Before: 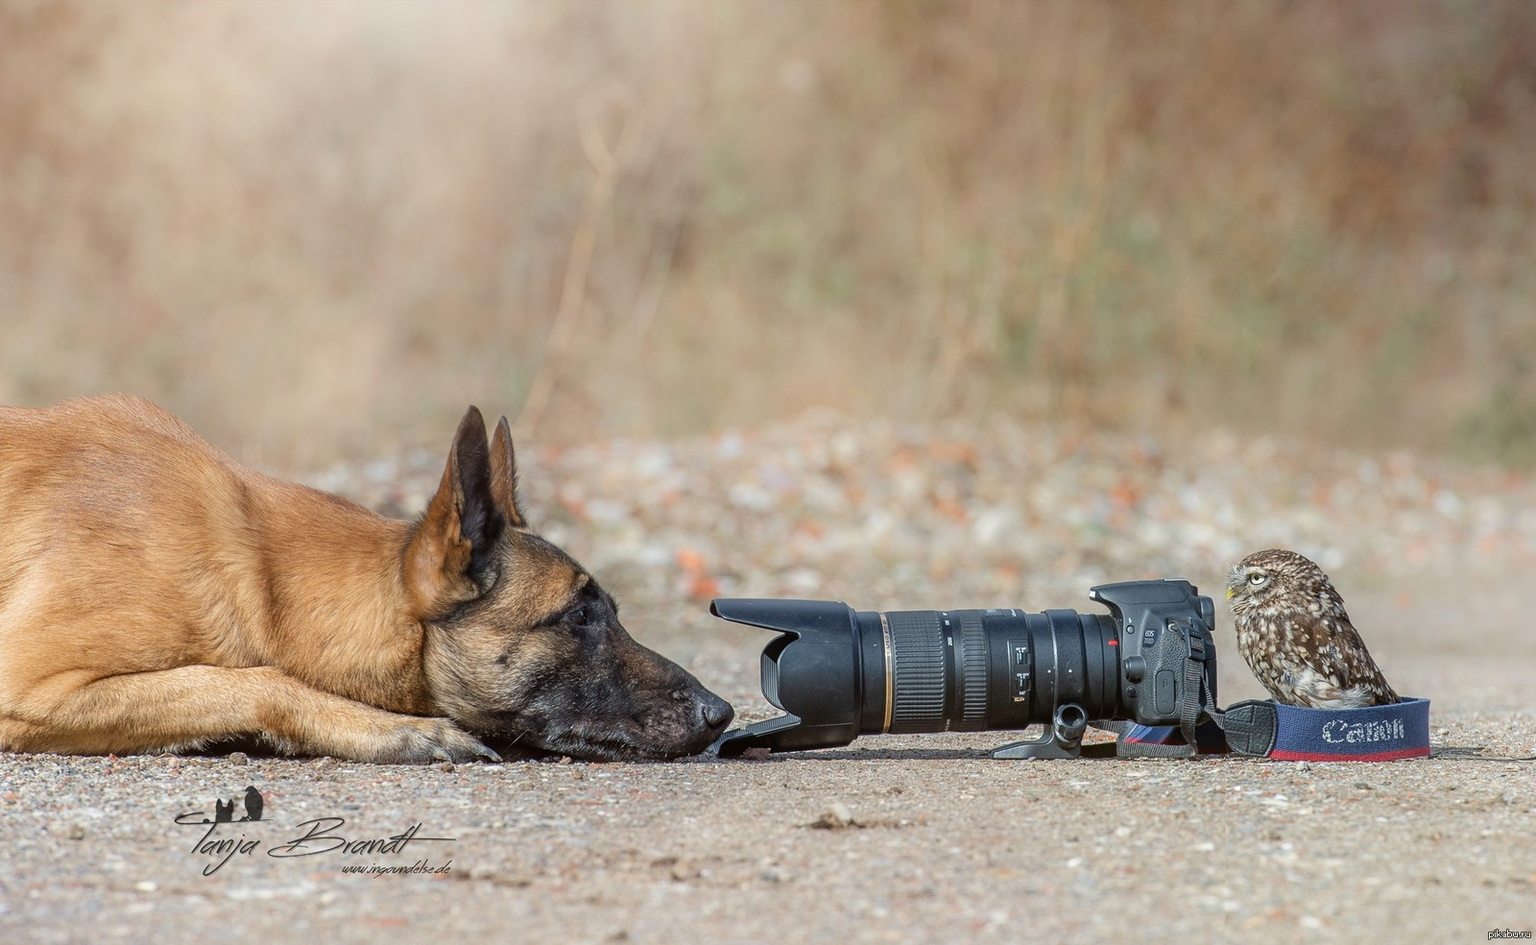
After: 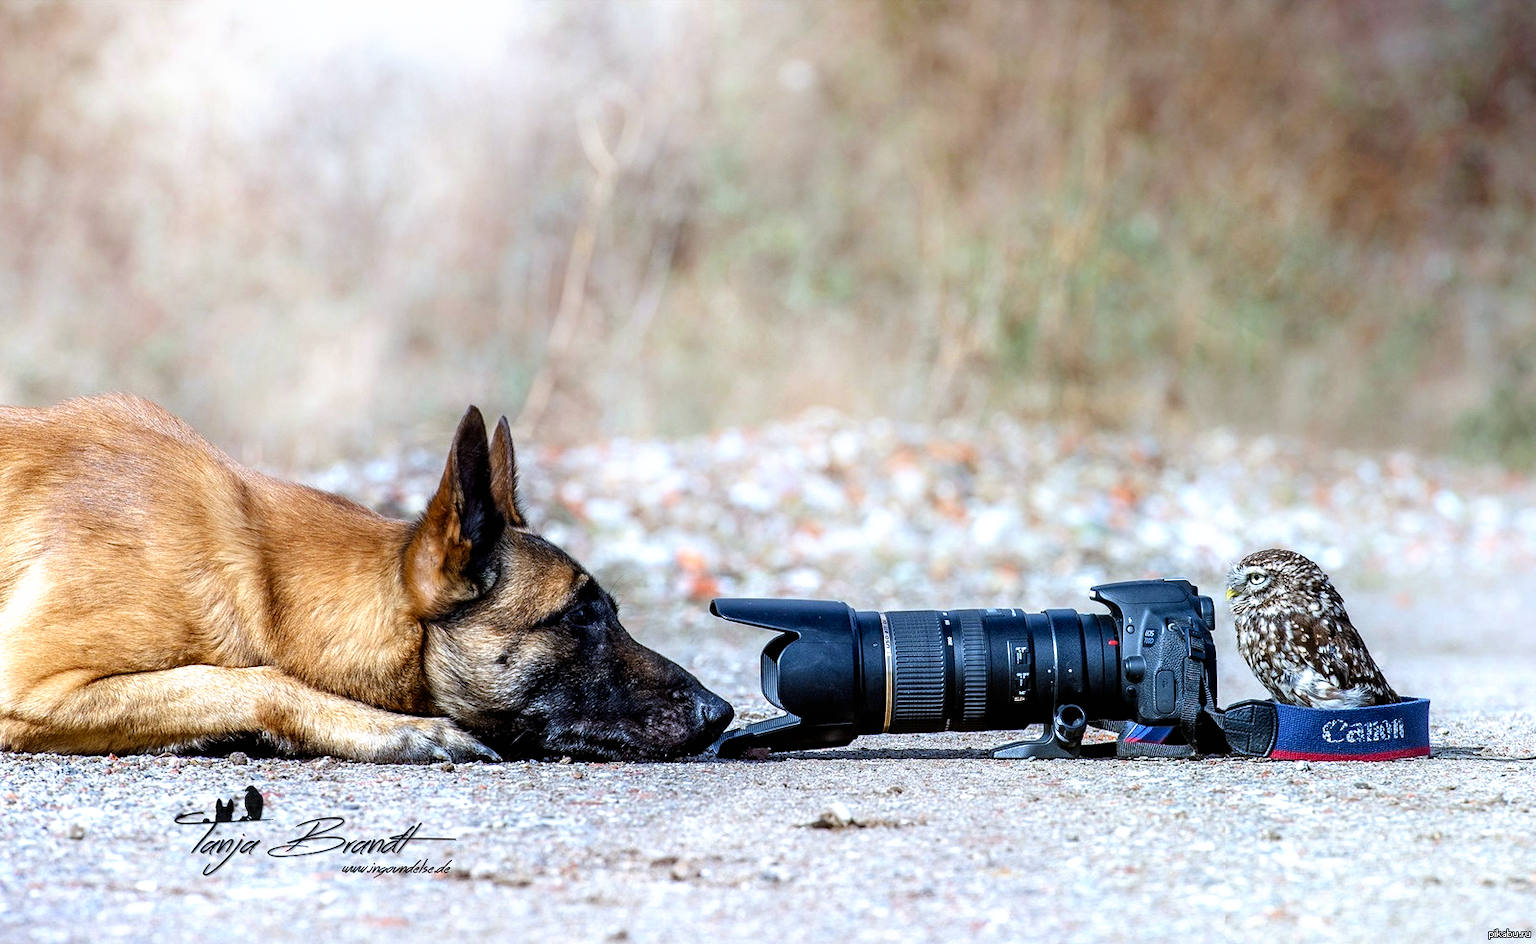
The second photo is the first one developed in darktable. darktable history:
filmic rgb: black relative exposure -8.2 EV, white relative exposure 2.2 EV, threshold 3 EV, hardness 7.11, latitude 85.74%, contrast 1.696, highlights saturation mix -4%, shadows ↔ highlights balance -2.69%, preserve chrominance no, color science v5 (2021), contrast in shadows safe, contrast in highlights safe, enable highlight reconstruction true
white balance: red 0.926, green 1.003, blue 1.133
